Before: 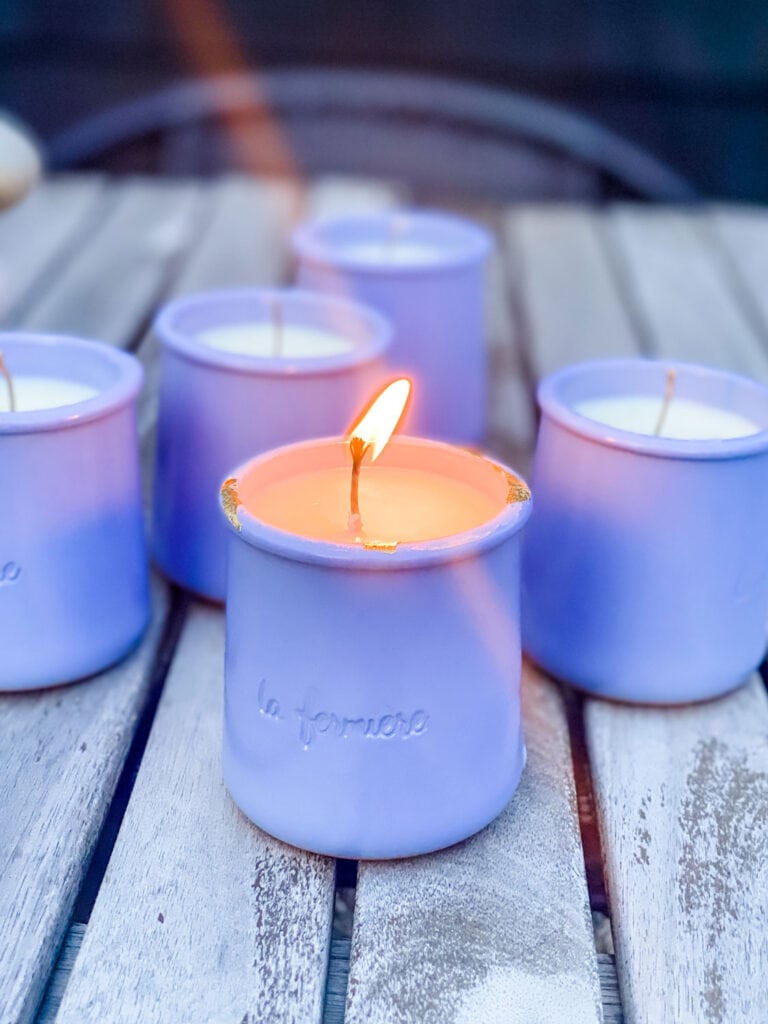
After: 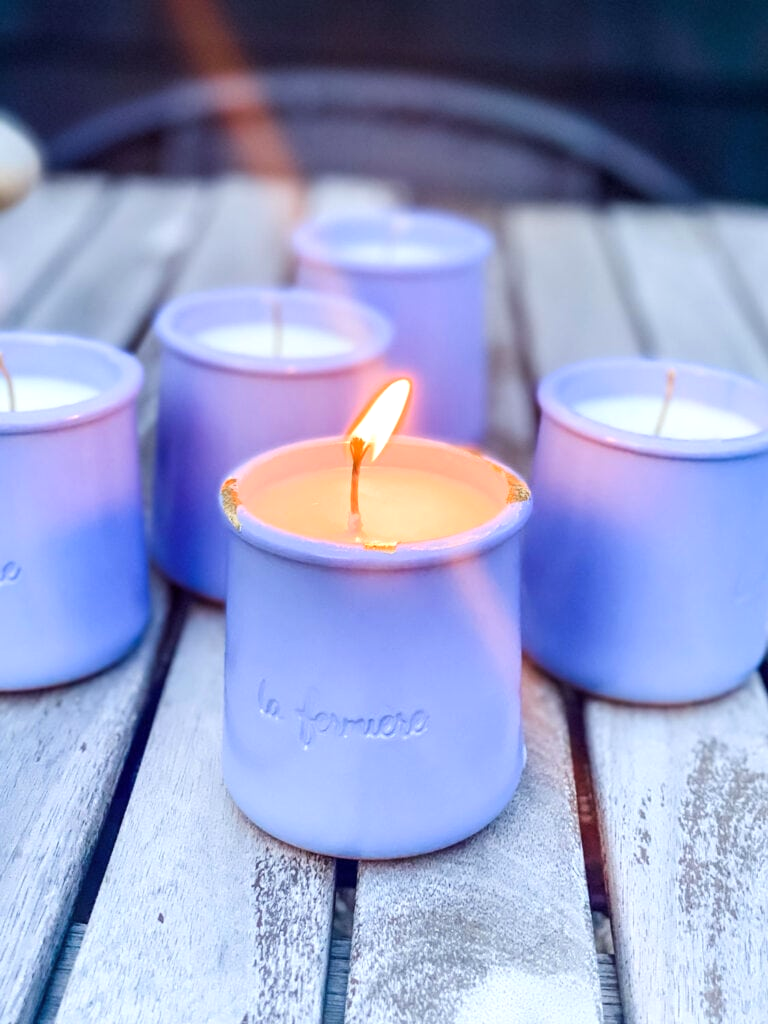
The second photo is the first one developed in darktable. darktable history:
exposure: exposure 0.217 EV, compensate highlight preservation false
tone curve: curves: ch0 [(0, 0) (0.265, 0.253) (0.732, 0.751) (1, 1)], color space Lab, linked channels, preserve colors none
